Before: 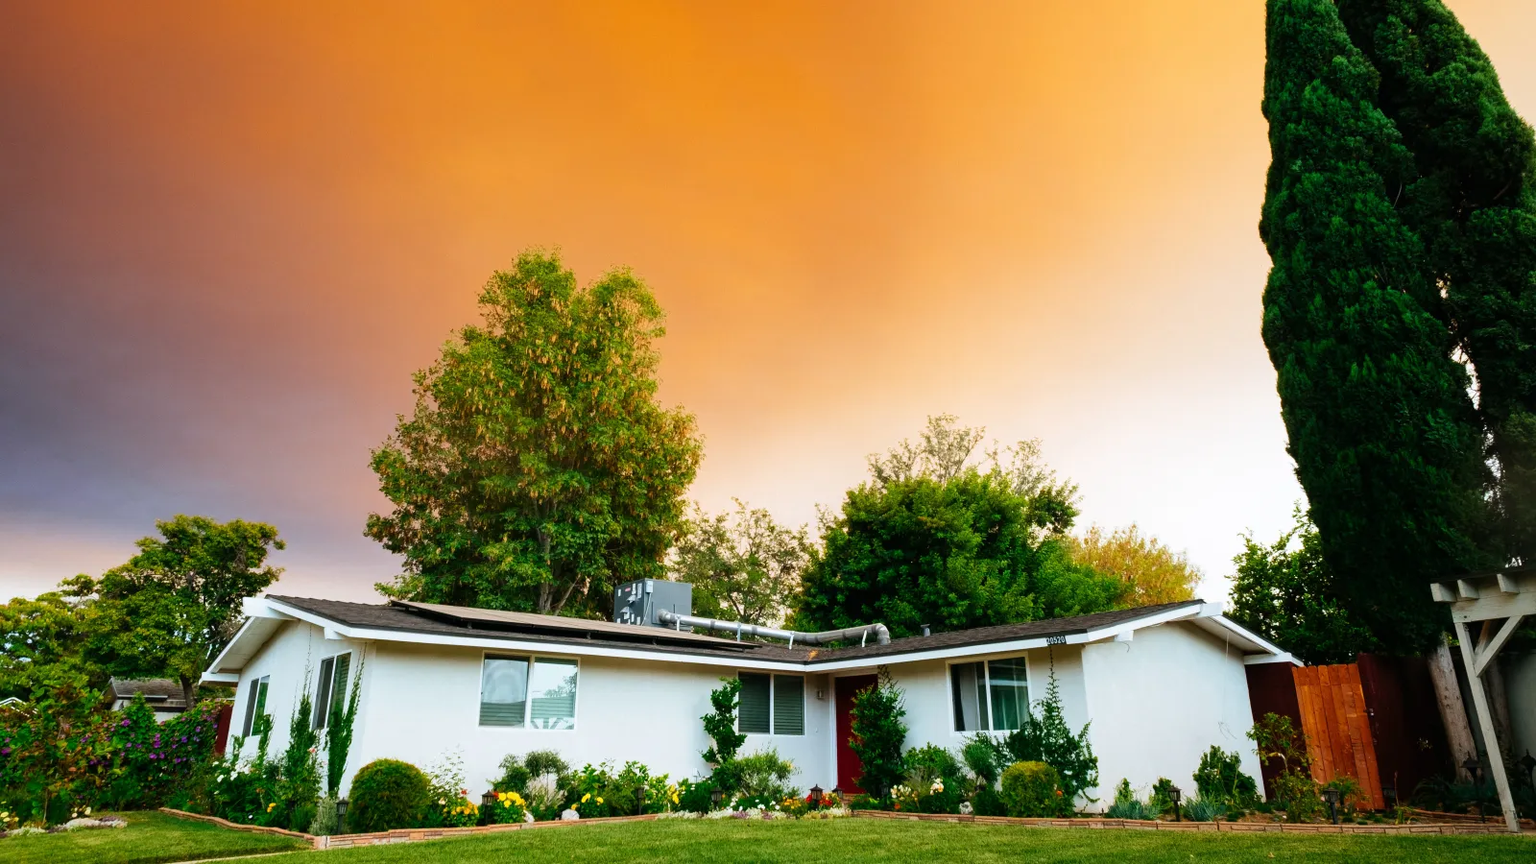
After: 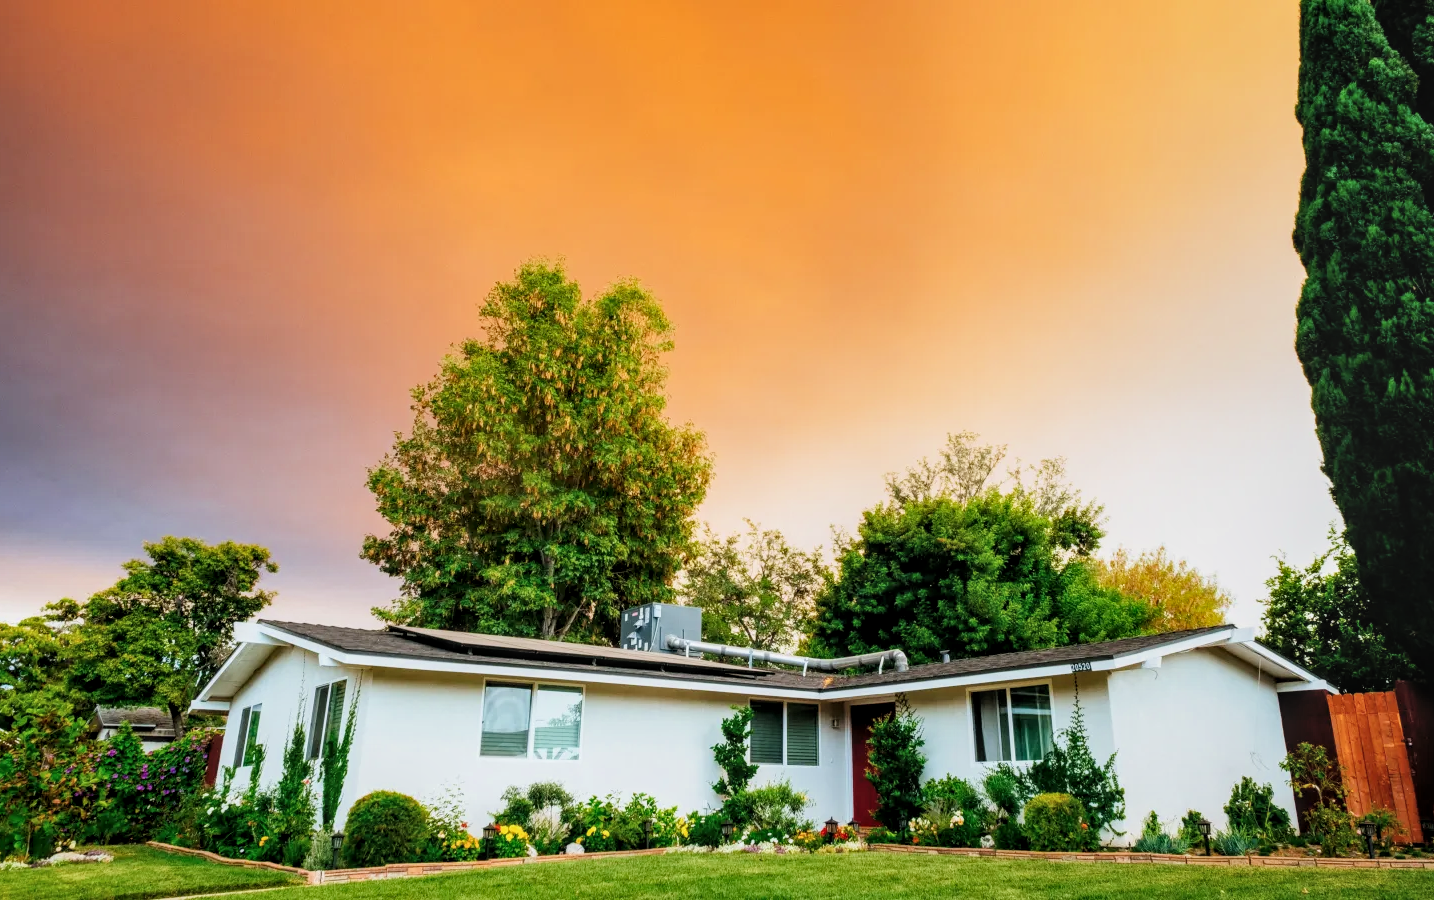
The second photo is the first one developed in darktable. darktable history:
crop and rotate: left 1.312%, right 9.003%
filmic rgb: middle gray luminance 18.39%, black relative exposure -8.92 EV, white relative exposure 3.73 EV, target black luminance 0%, hardness 4.86, latitude 67.52%, contrast 0.955, highlights saturation mix 21.26%, shadows ↔ highlights balance 20.68%
local contrast: detail 130%
exposure: black level correction -0.002, exposure 0.542 EV, compensate highlight preservation false
